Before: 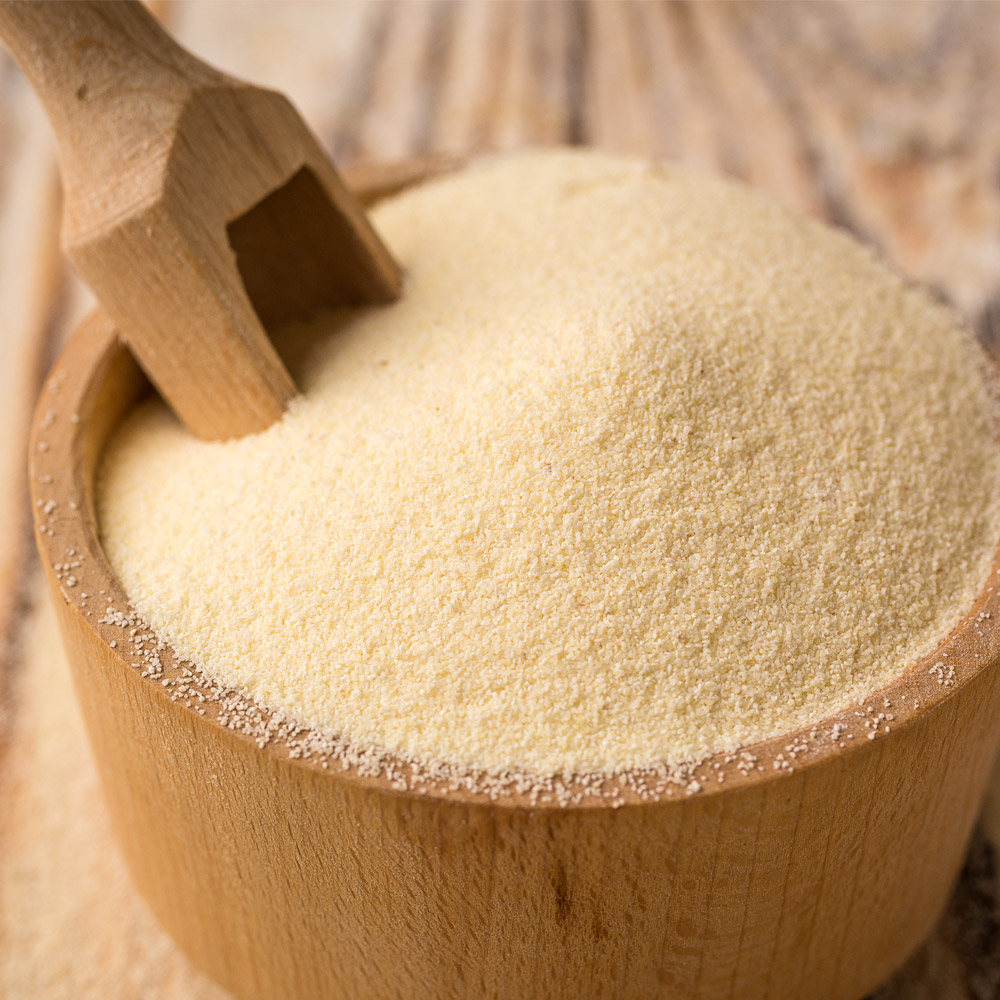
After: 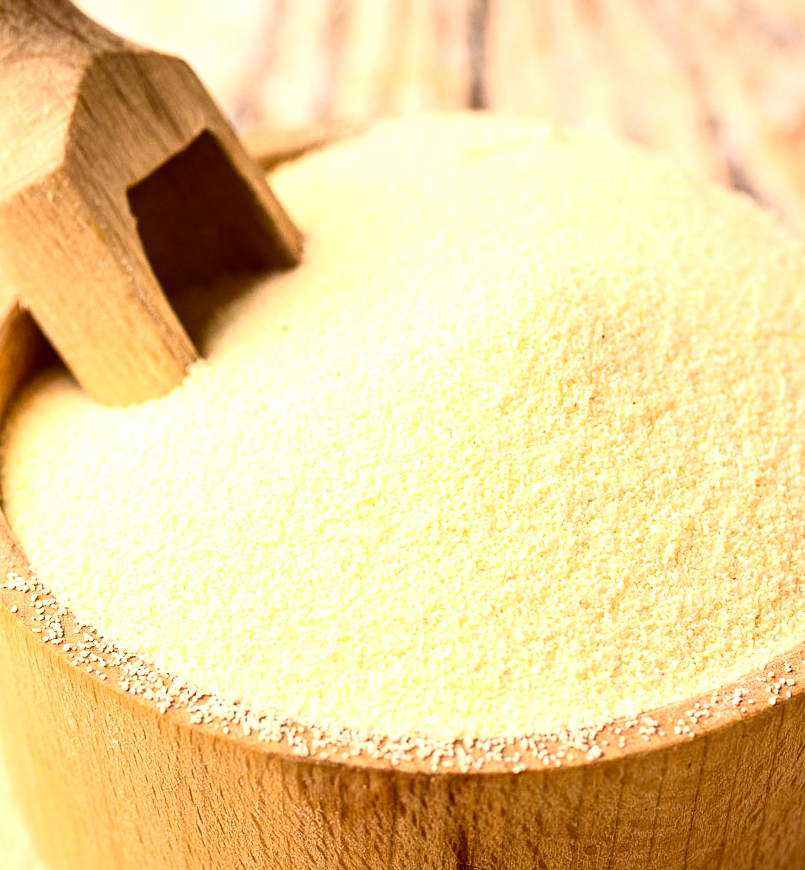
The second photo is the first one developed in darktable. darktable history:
crop: left 9.92%, top 3.525%, right 9.266%, bottom 9.456%
contrast brightness saturation: contrast 0.303, brightness -0.08, saturation 0.173
exposure: black level correction 0, exposure 0.953 EV, compensate exposure bias true, compensate highlight preservation false
local contrast: highlights 107%, shadows 99%, detail 119%, midtone range 0.2
